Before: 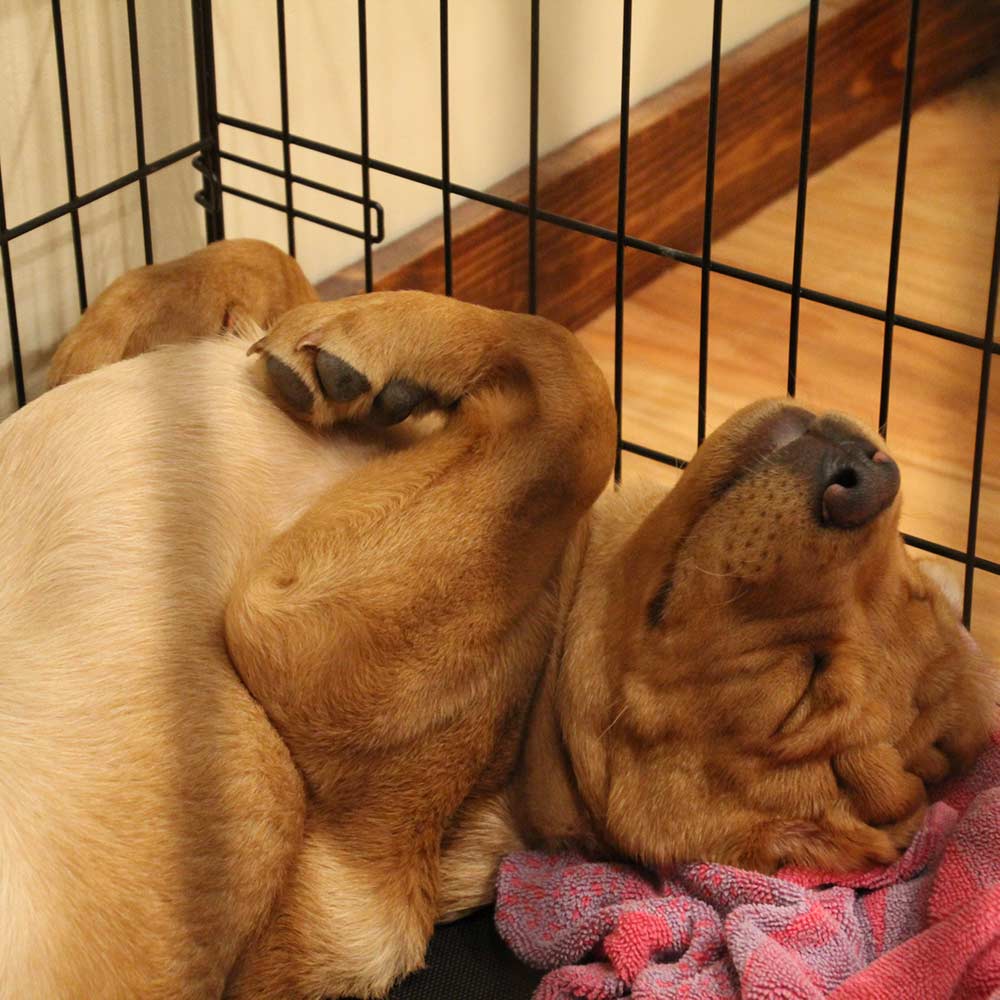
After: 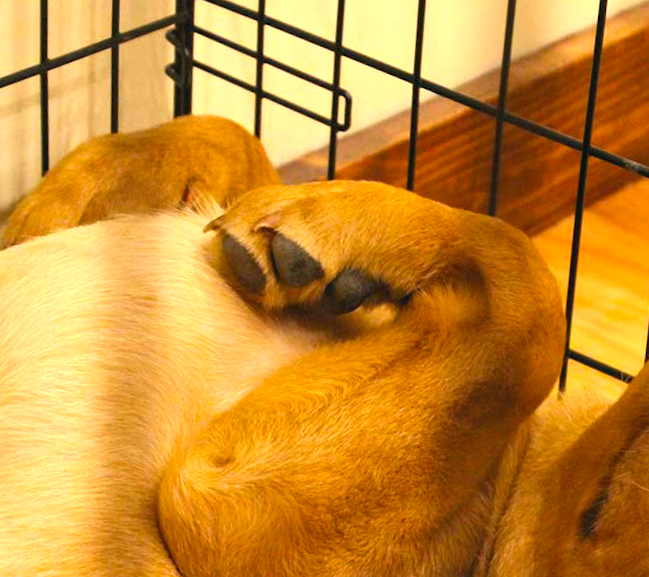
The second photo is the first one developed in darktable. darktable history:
exposure: black level correction 0, exposure 0.7 EV, compensate exposure bias true, compensate highlight preservation false
color correction: highlights a* 5.38, highlights b* 5.3, shadows a* -4.26, shadows b* -5.11
color balance rgb: perceptual saturation grading › global saturation 20%, global vibrance 20%
crop and rotate: angle -4.99°, left 2.122%, top 6.945%, right 27.566%, bottom 30.519%
